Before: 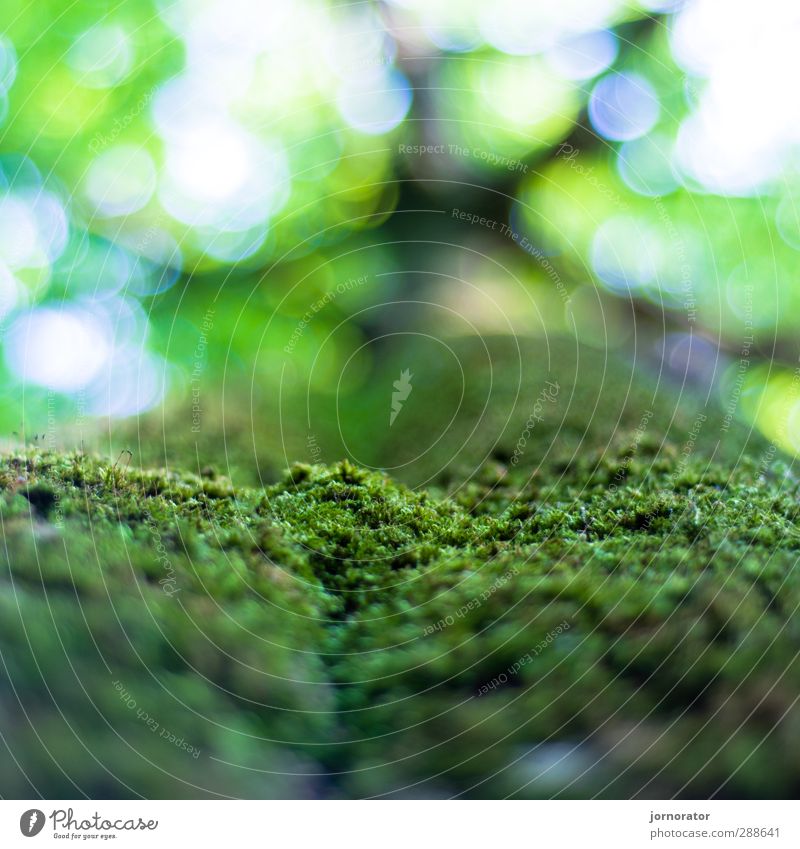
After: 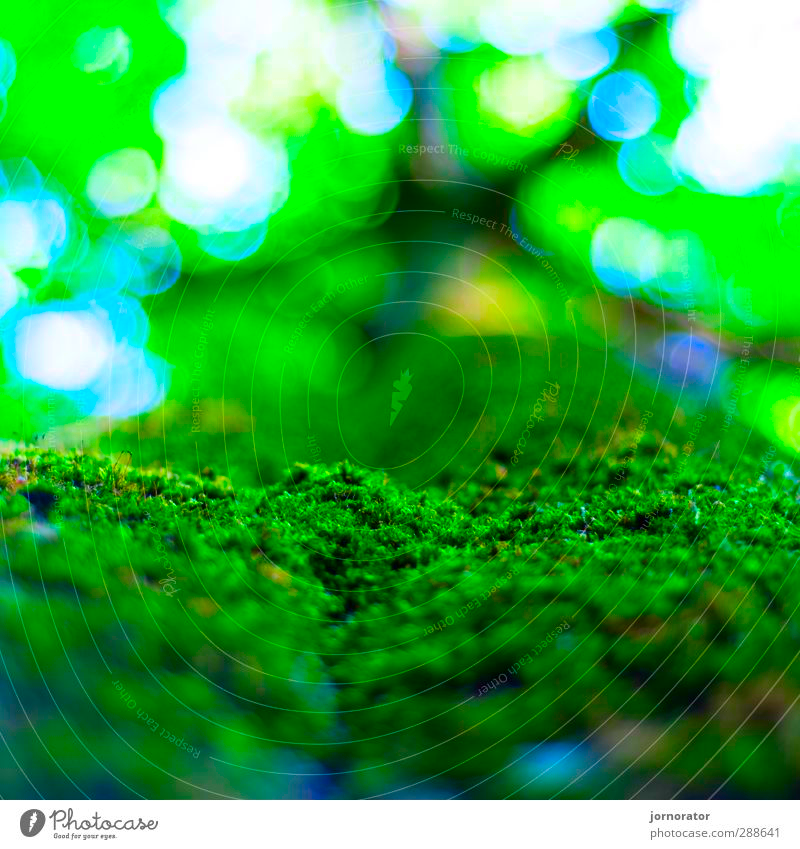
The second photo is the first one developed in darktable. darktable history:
color correction: highlights b* 0.004, saturation 2.98
